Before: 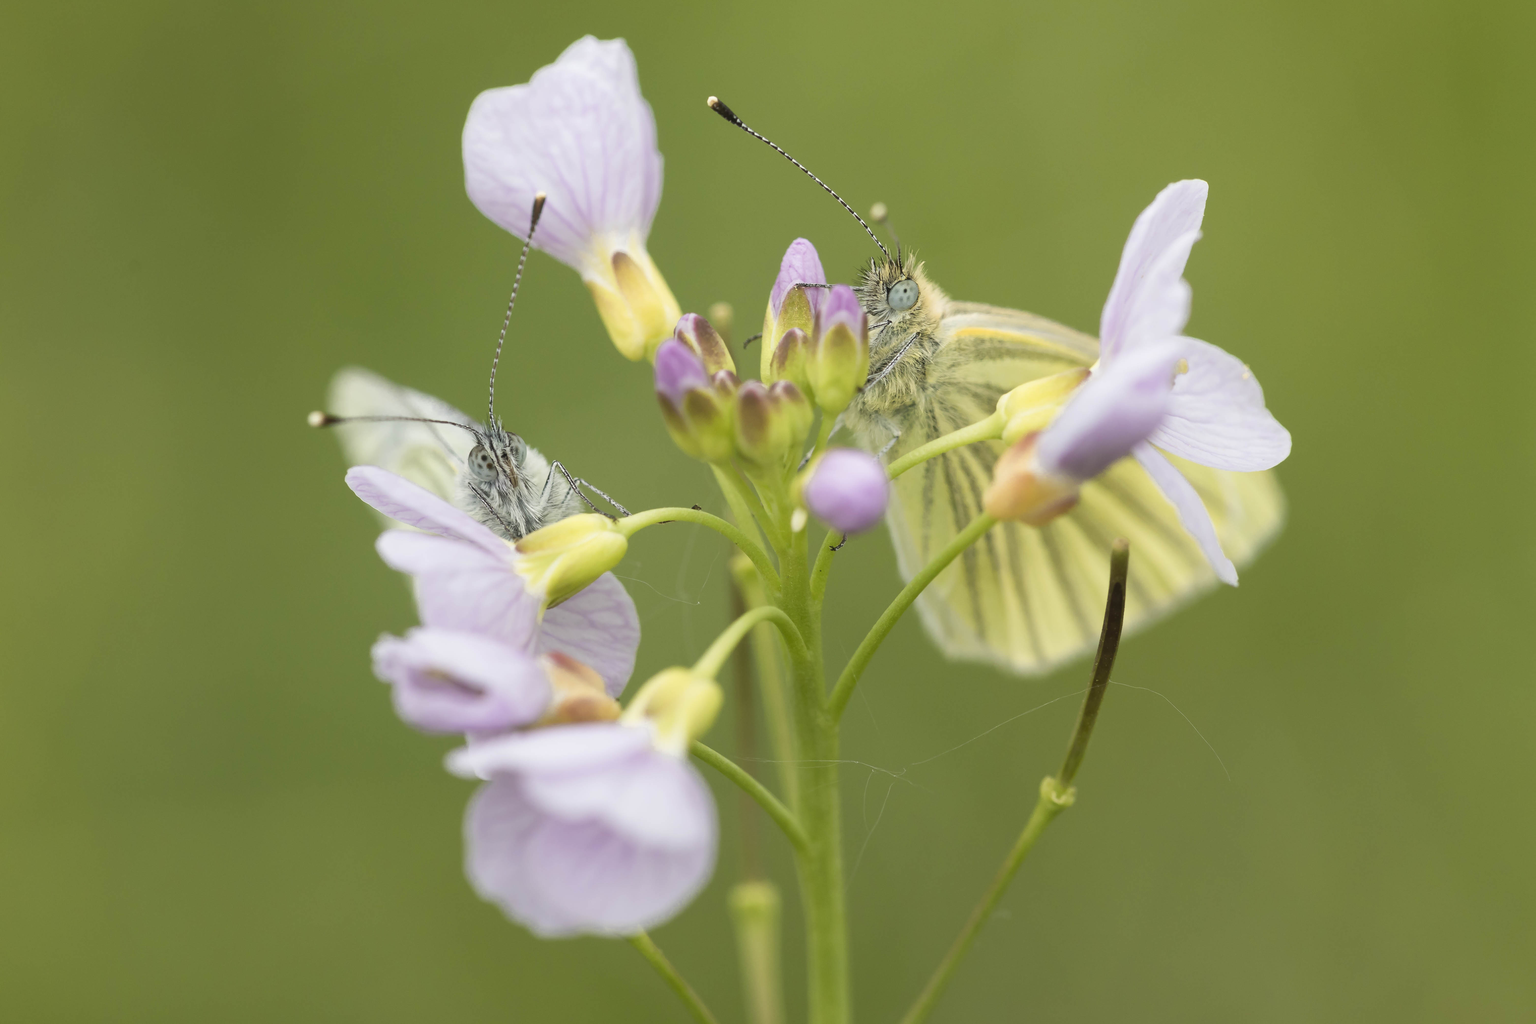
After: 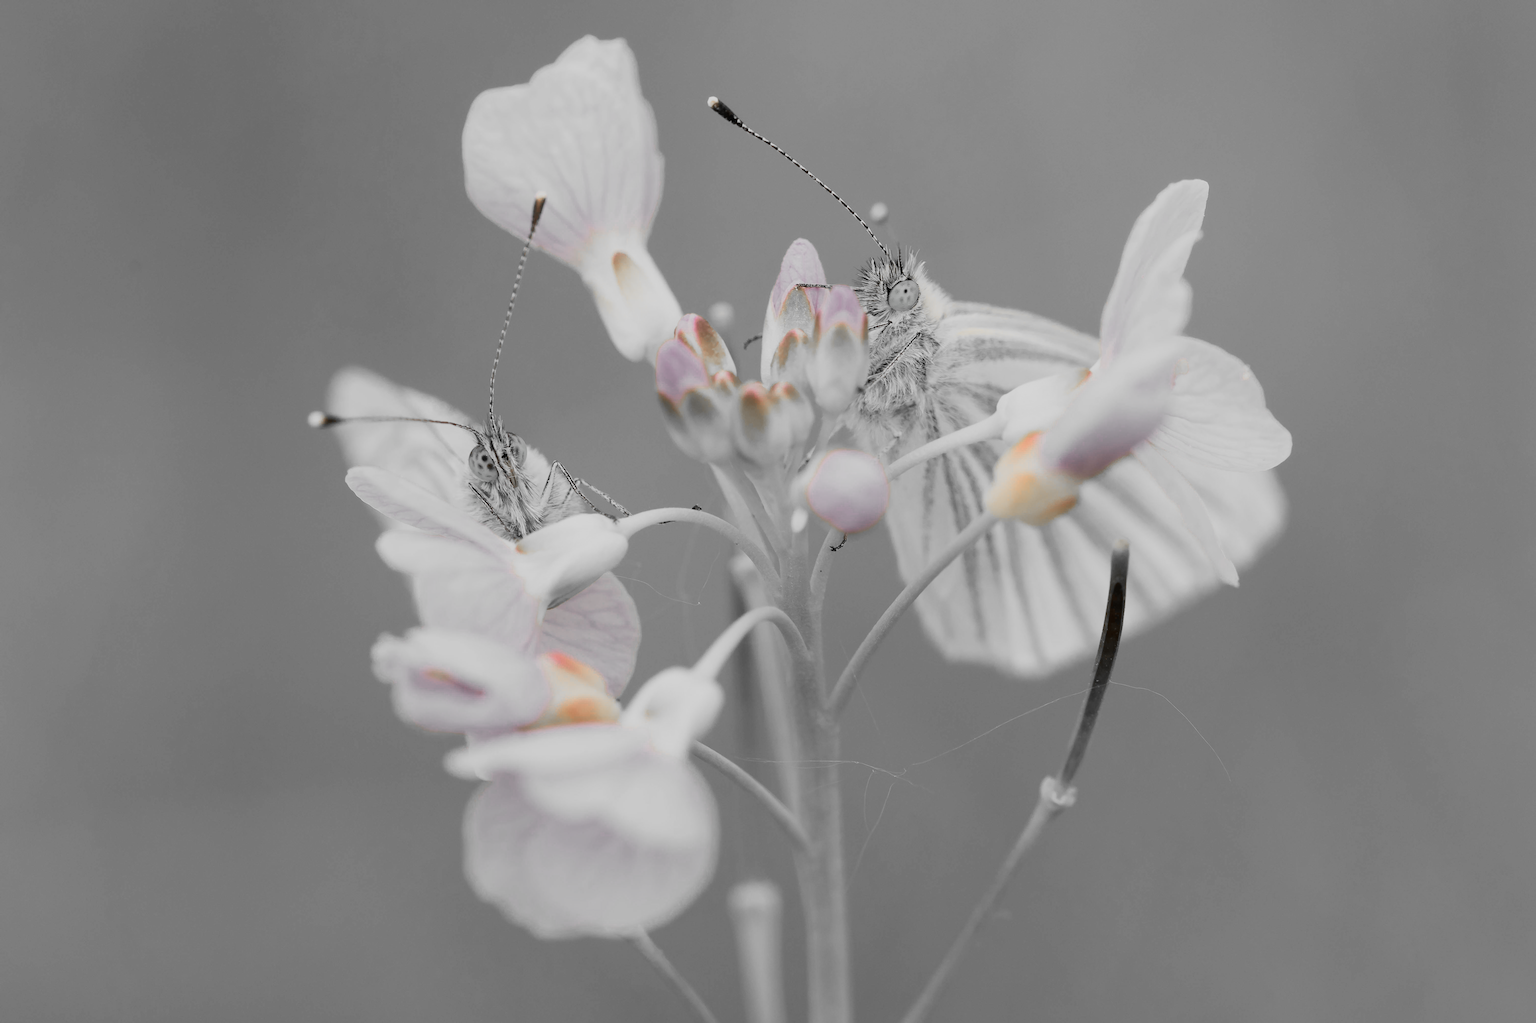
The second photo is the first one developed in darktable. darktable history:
filmic rgb: black relative exposure -7.65 EV, white relative exposure 4.56 EV, hardness 3.61, contrast 1.05
color zones: curves: ch0 [(0, 0.65) (0.096, 0.644) (0.221, 0.539) (0.429, 0.5) (0.571, 0.5) (0.714, 0.5) (0.857, 0.5) (1, 0.65)]; ch1 [(0, 0.5) (0.143, 0.5) (0.257, -0.002) (0.429, 0.04) (0.571, -0.001) (0.714, -0.015) (0.857, 0.024) (1, 0.5)]
